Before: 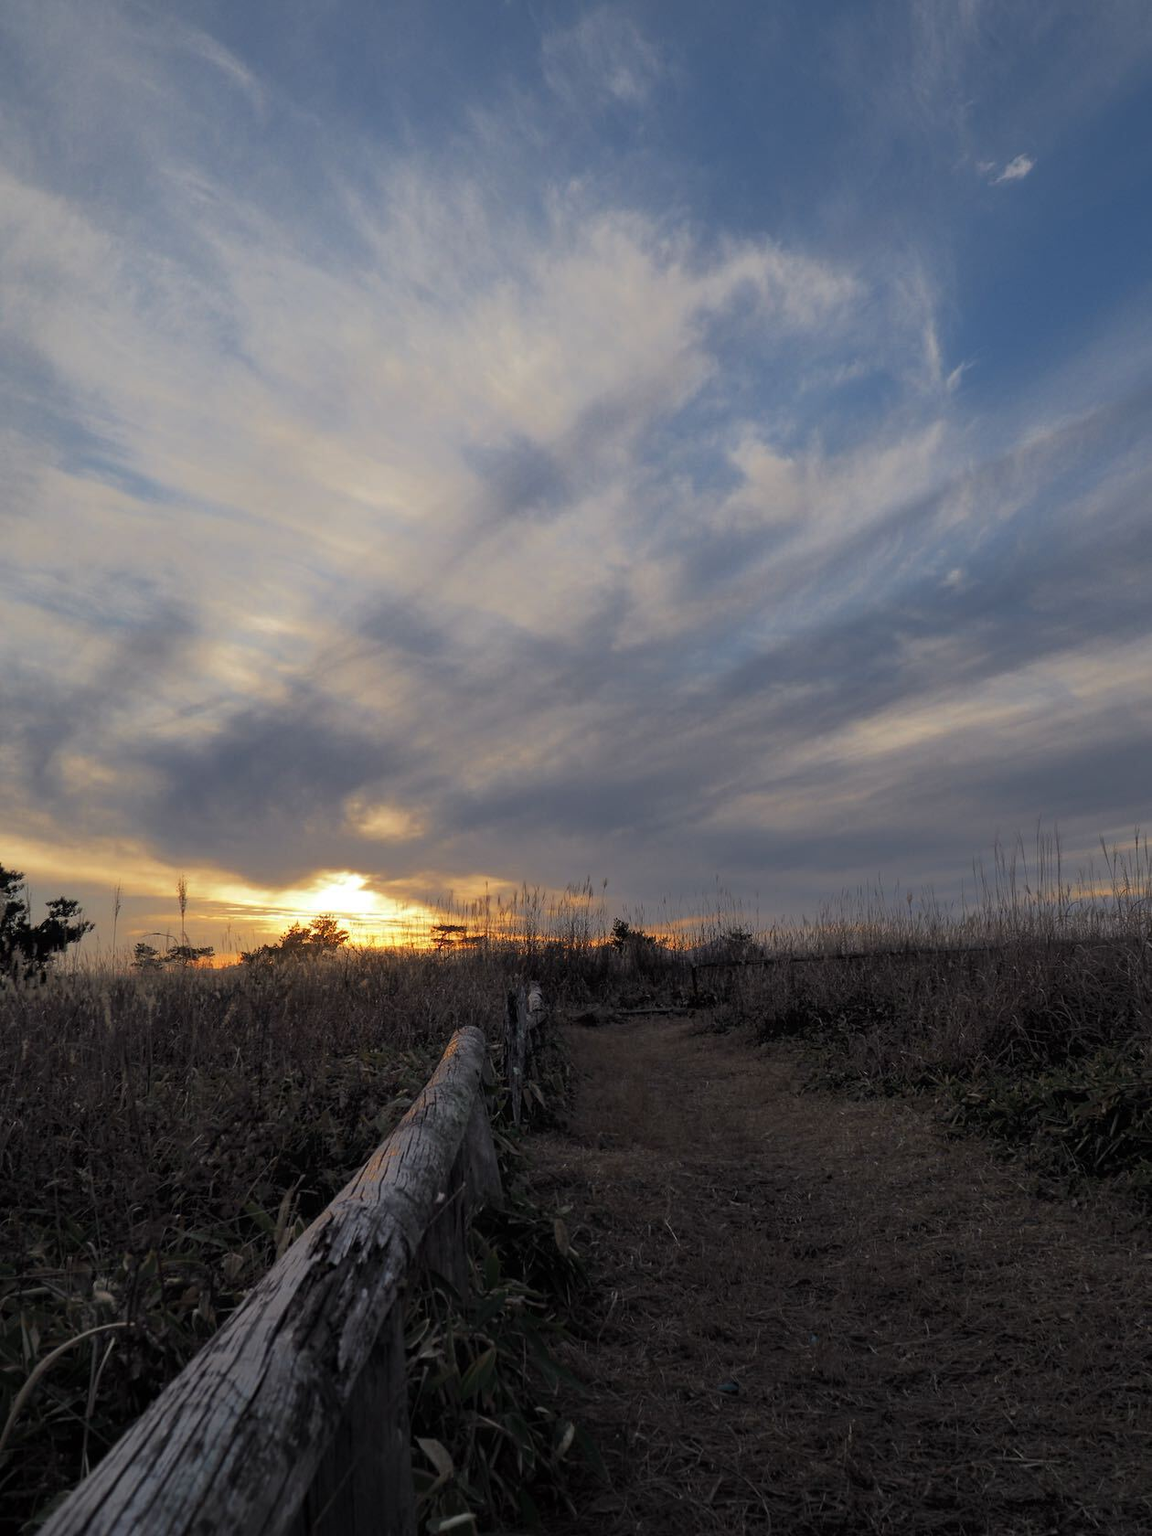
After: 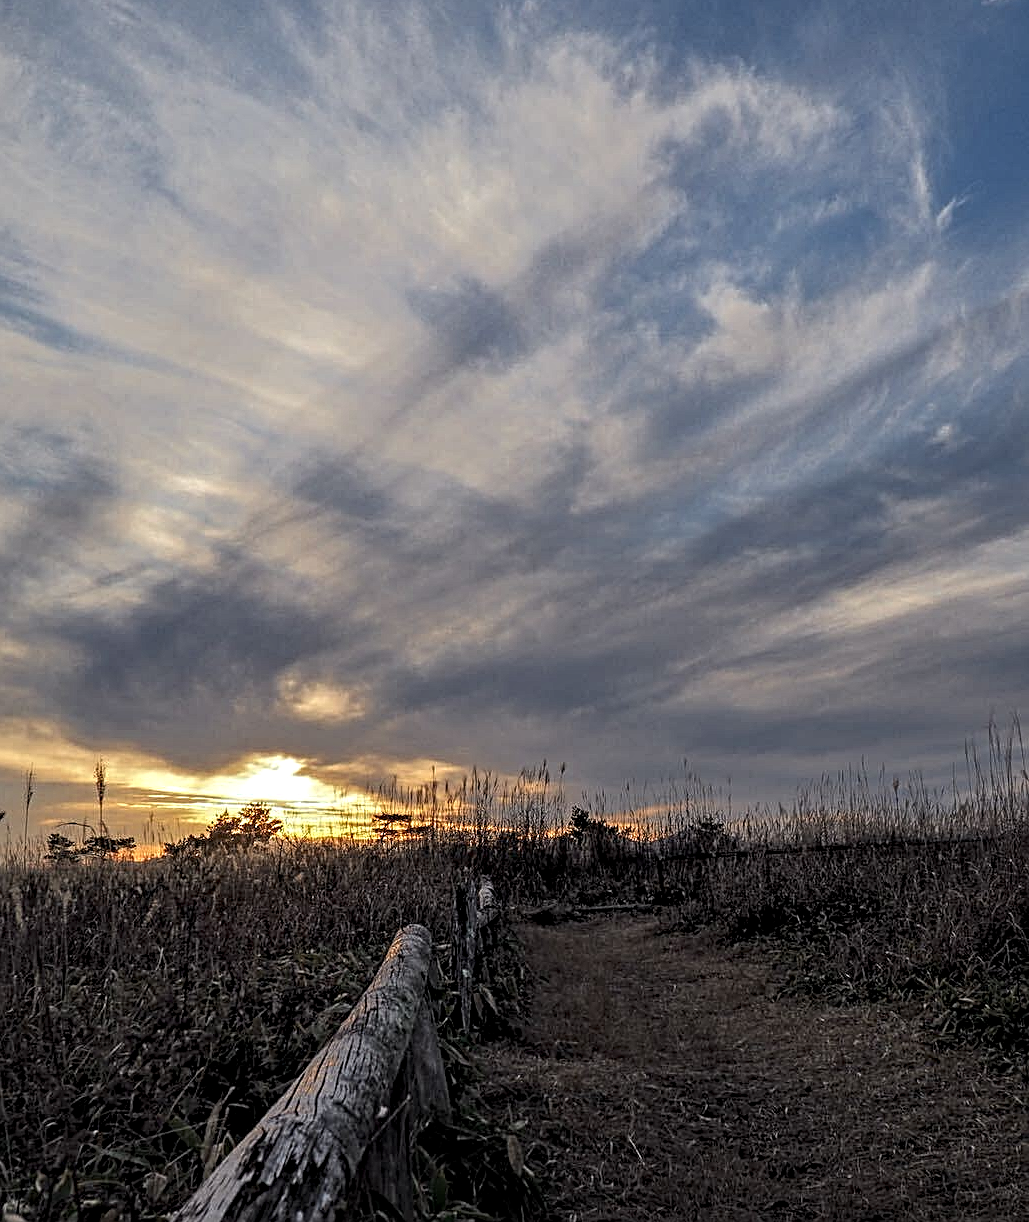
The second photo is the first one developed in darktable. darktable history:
local contrast: on, module defaults
contrast equalizer: octaves 7, y [[0.5, 0.542, 0.583, 0.625, 0.667, 0.708], [0.5 ×6], [0.5 ×6], [0 ×6], [0 ×6]]
crop: left 7.861%, top 11.816%, right 10.461%, bottom 15.388%
sharpen: on, module defaults
